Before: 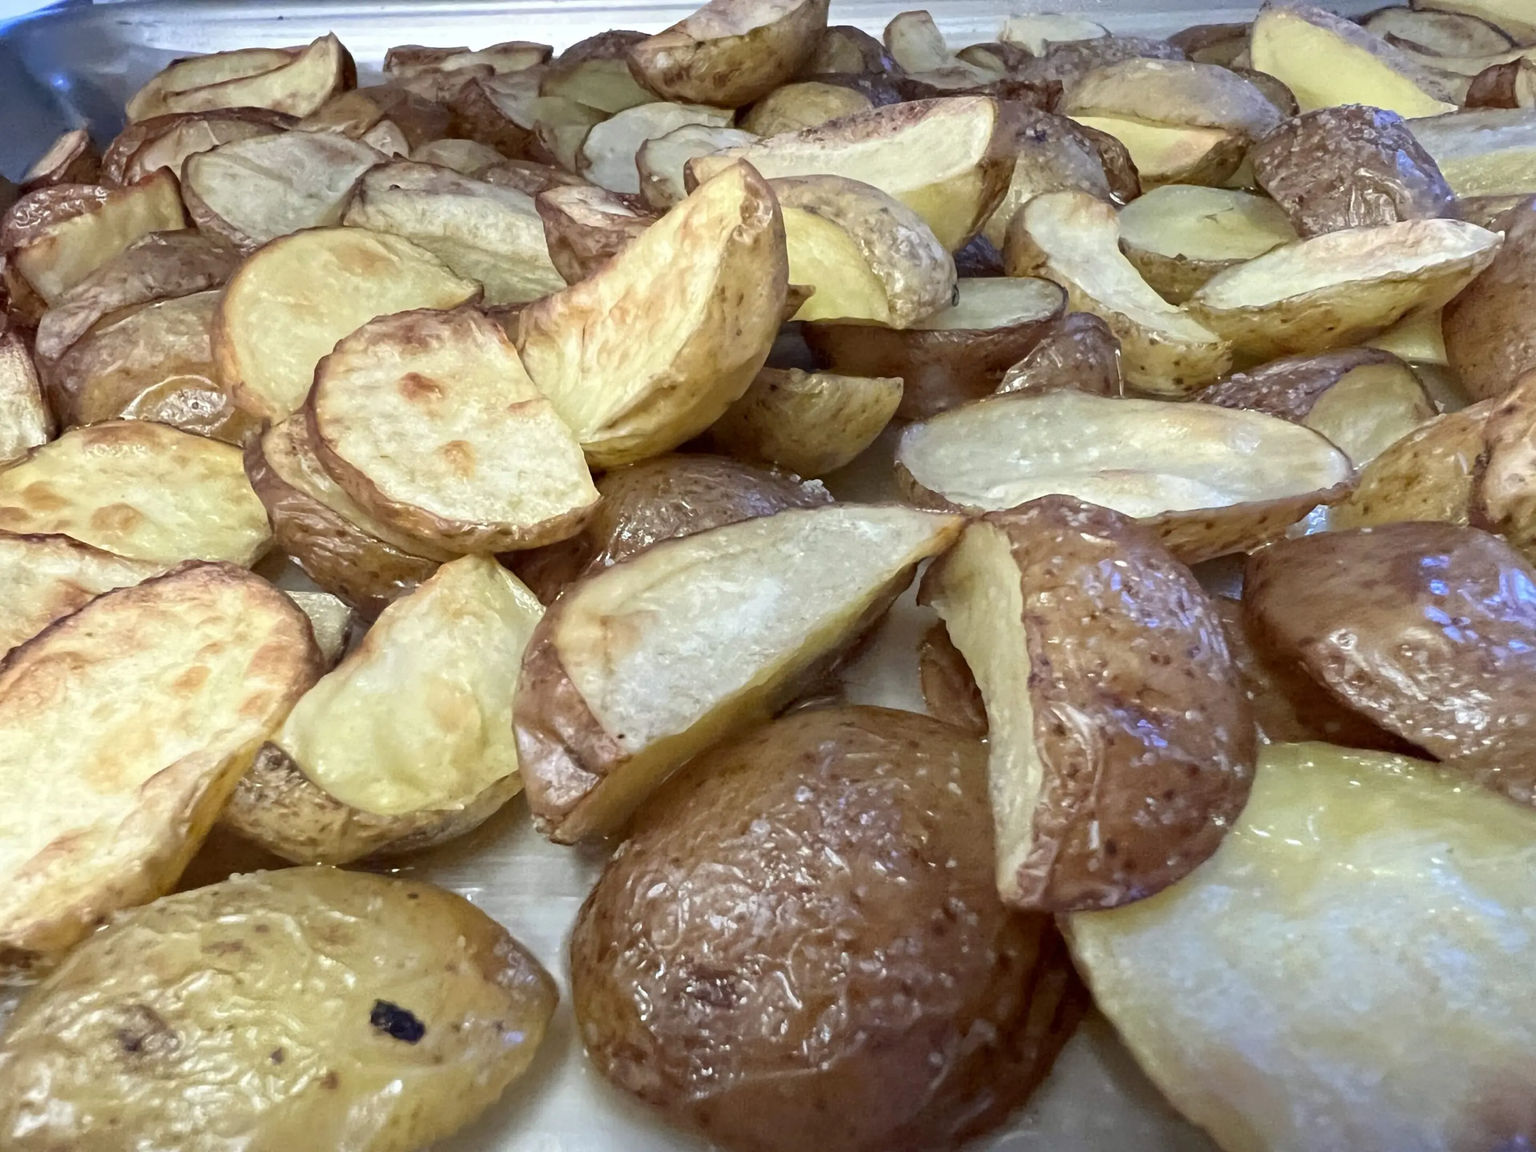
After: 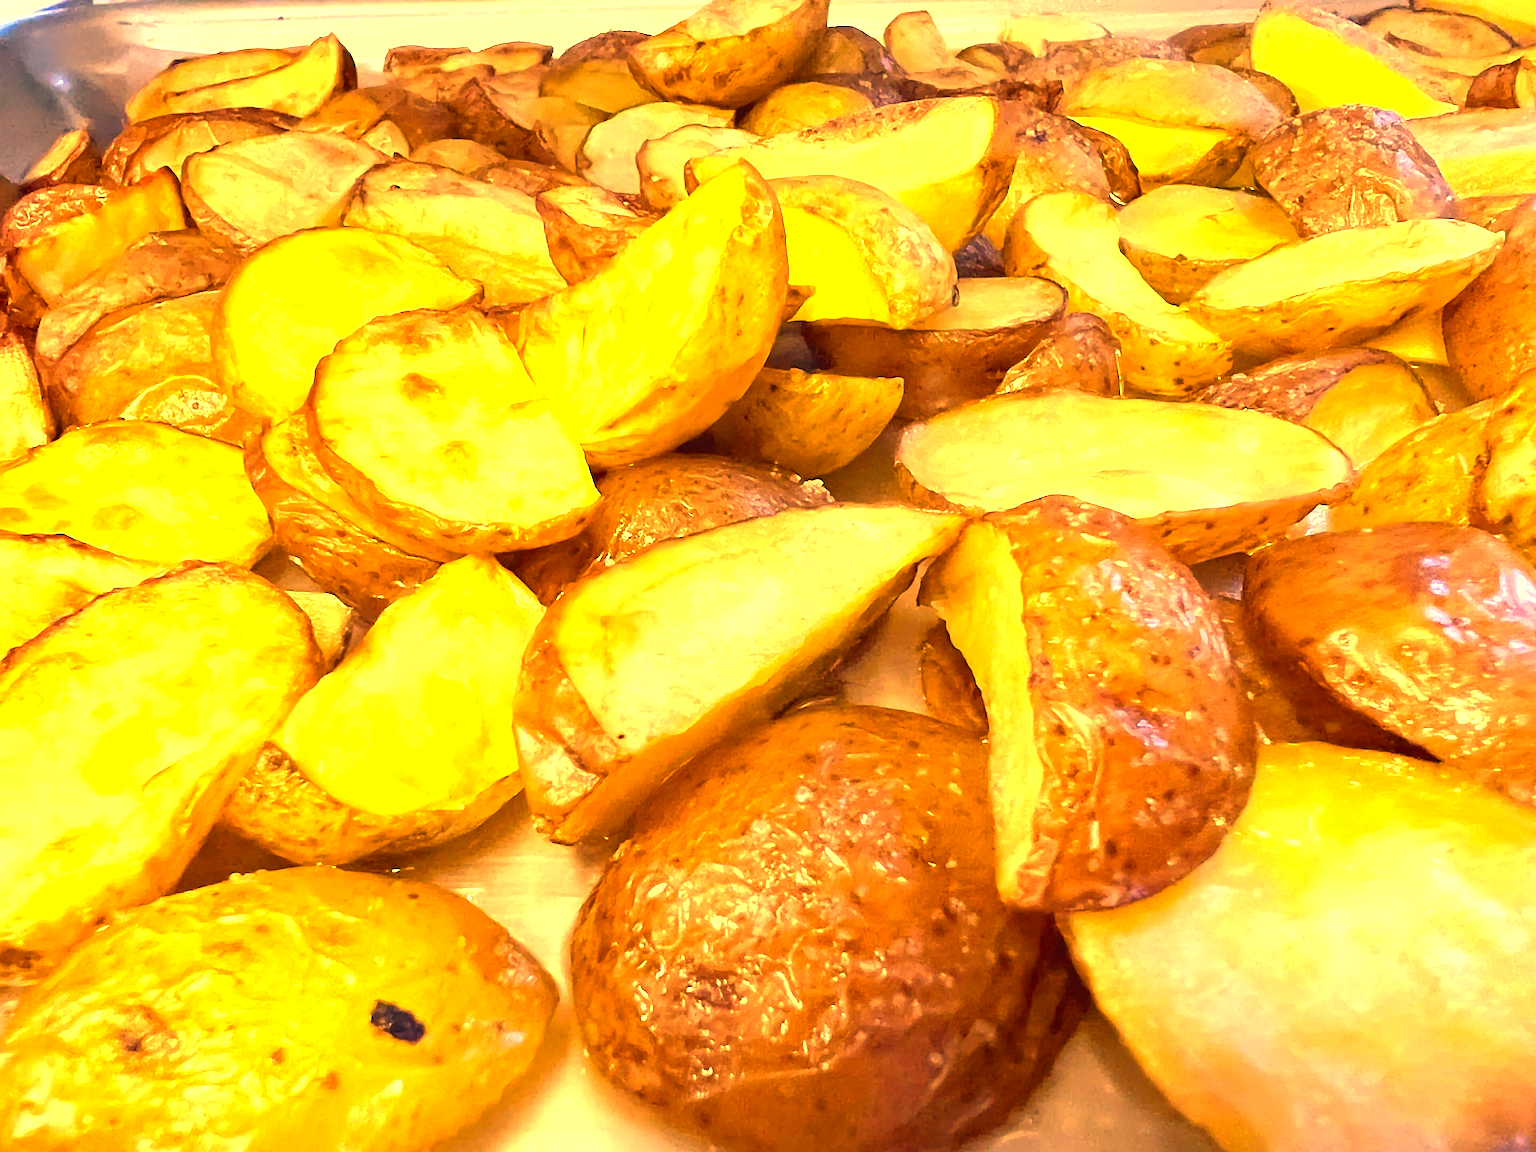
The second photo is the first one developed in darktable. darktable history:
sharpen: on, module defaults
white balance: red 1.467, blue 0.684
exposure: black level correction -0.002, exposure 1.115 EV, compensate highlight preservation false
color balance rgb: perceptual saturation grading › global saturation 25%, global vibrance 20%
